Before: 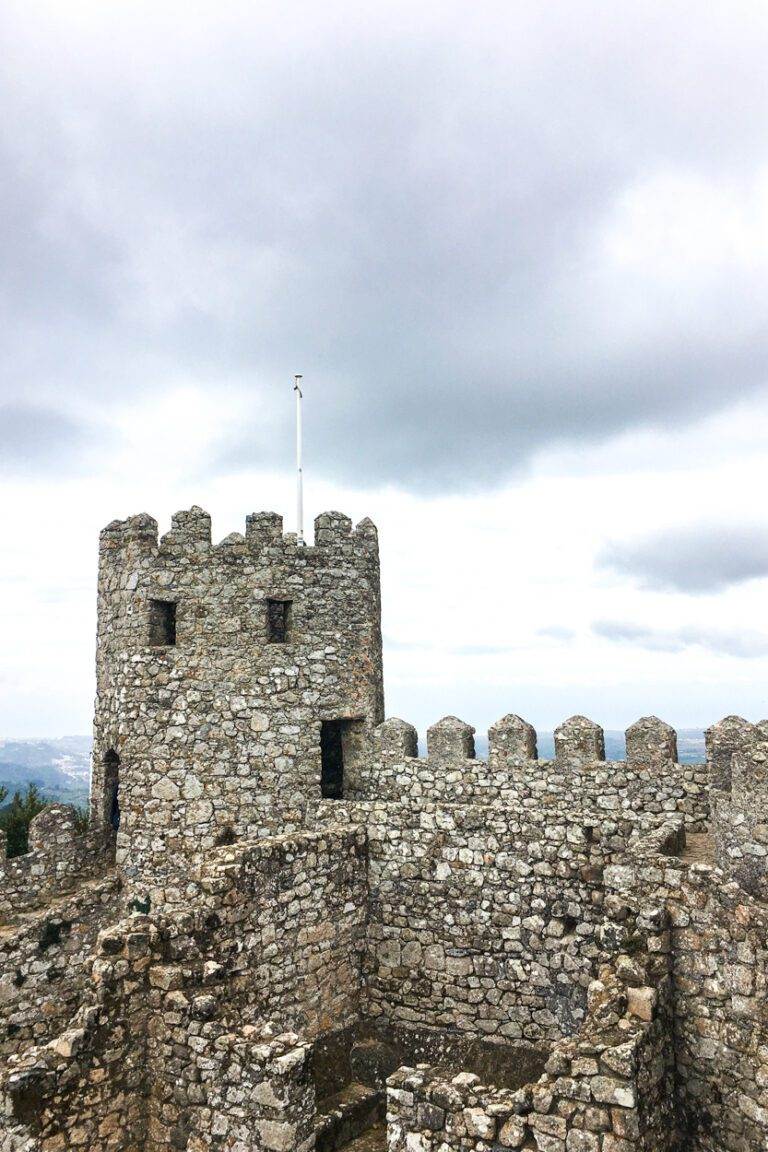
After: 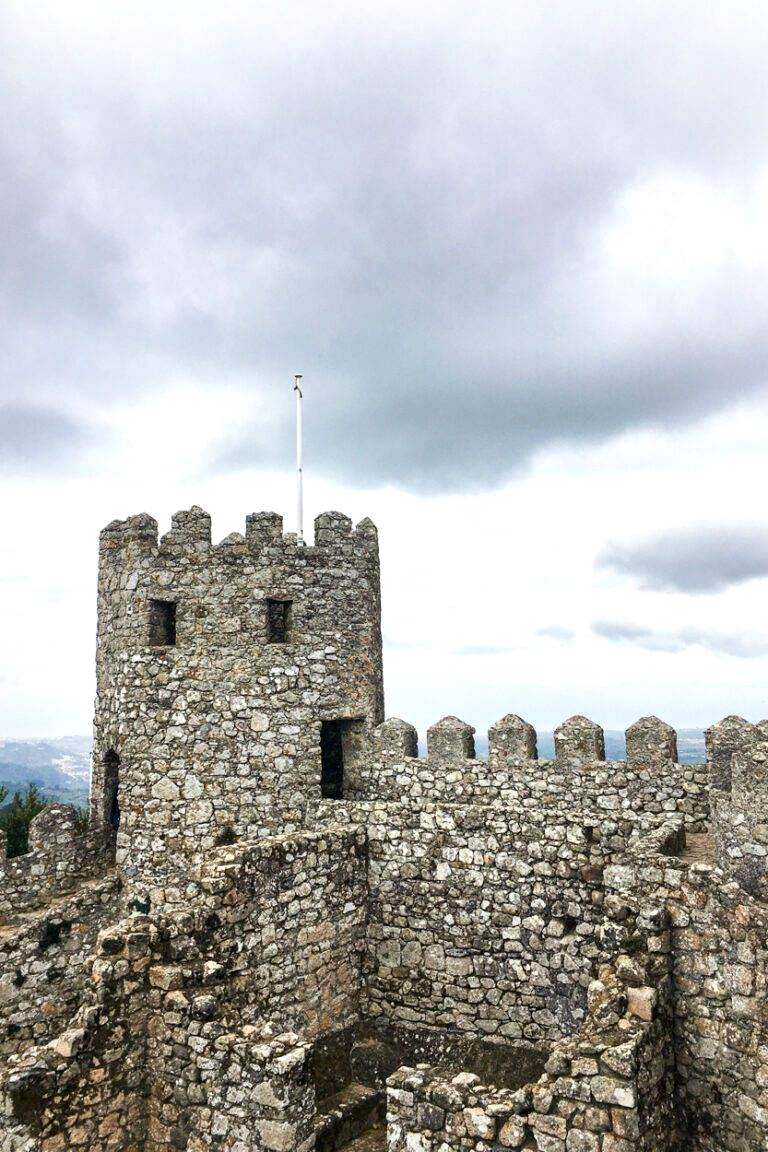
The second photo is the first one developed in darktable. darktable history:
local contrast: mode bilateral grid, contrast 19, coarseness 50, detail 150%, midtone range 0.2
